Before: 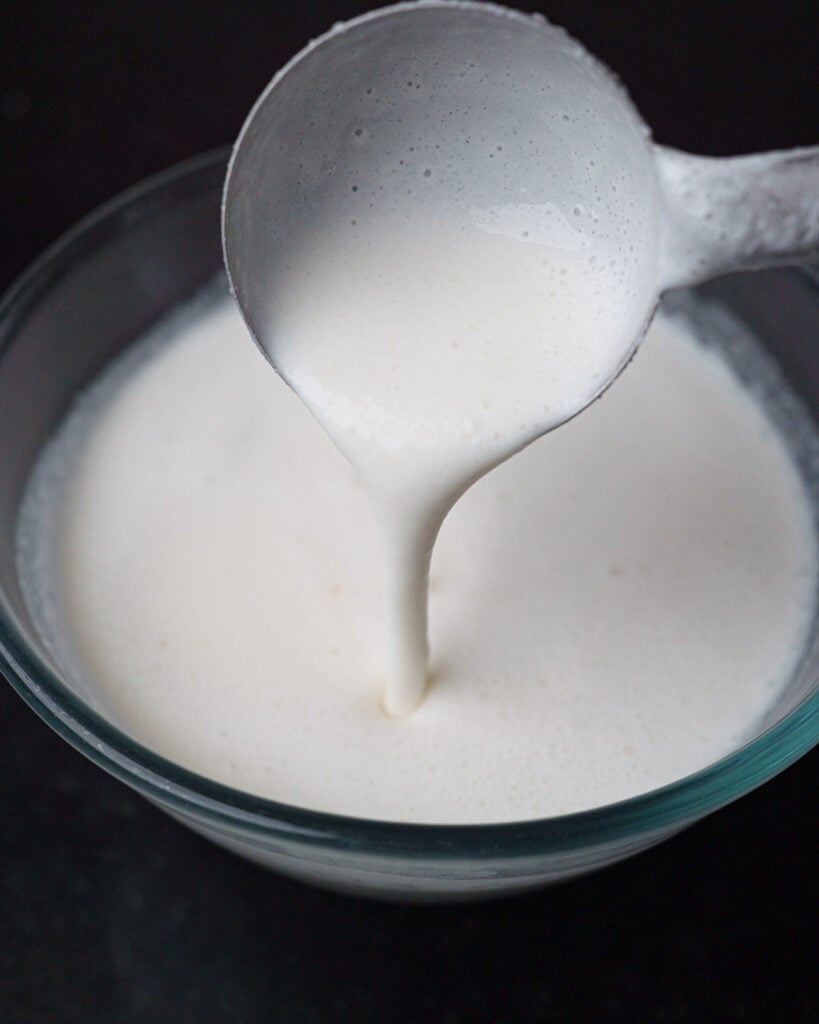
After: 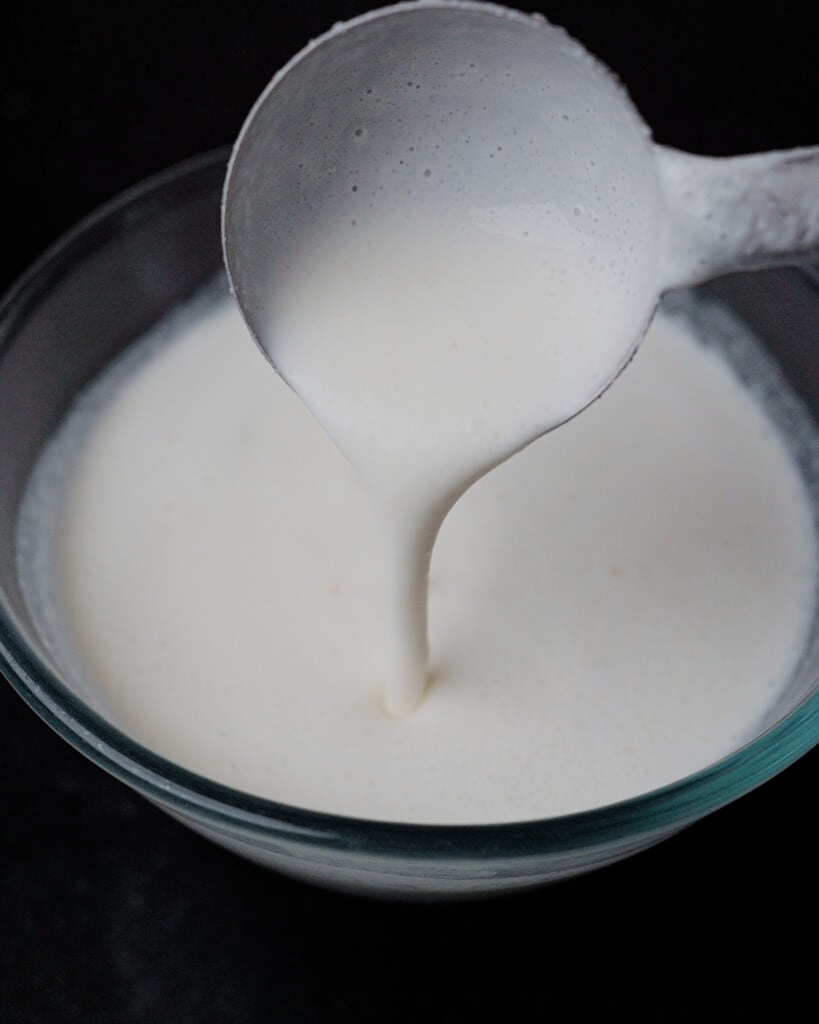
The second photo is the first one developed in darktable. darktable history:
filmic rgb: black relative exposure -7.65 EV, white relative exposure 4.56 EV, threshold 2.99 EV, hardness 3.61, enable highlight reconstruction true
